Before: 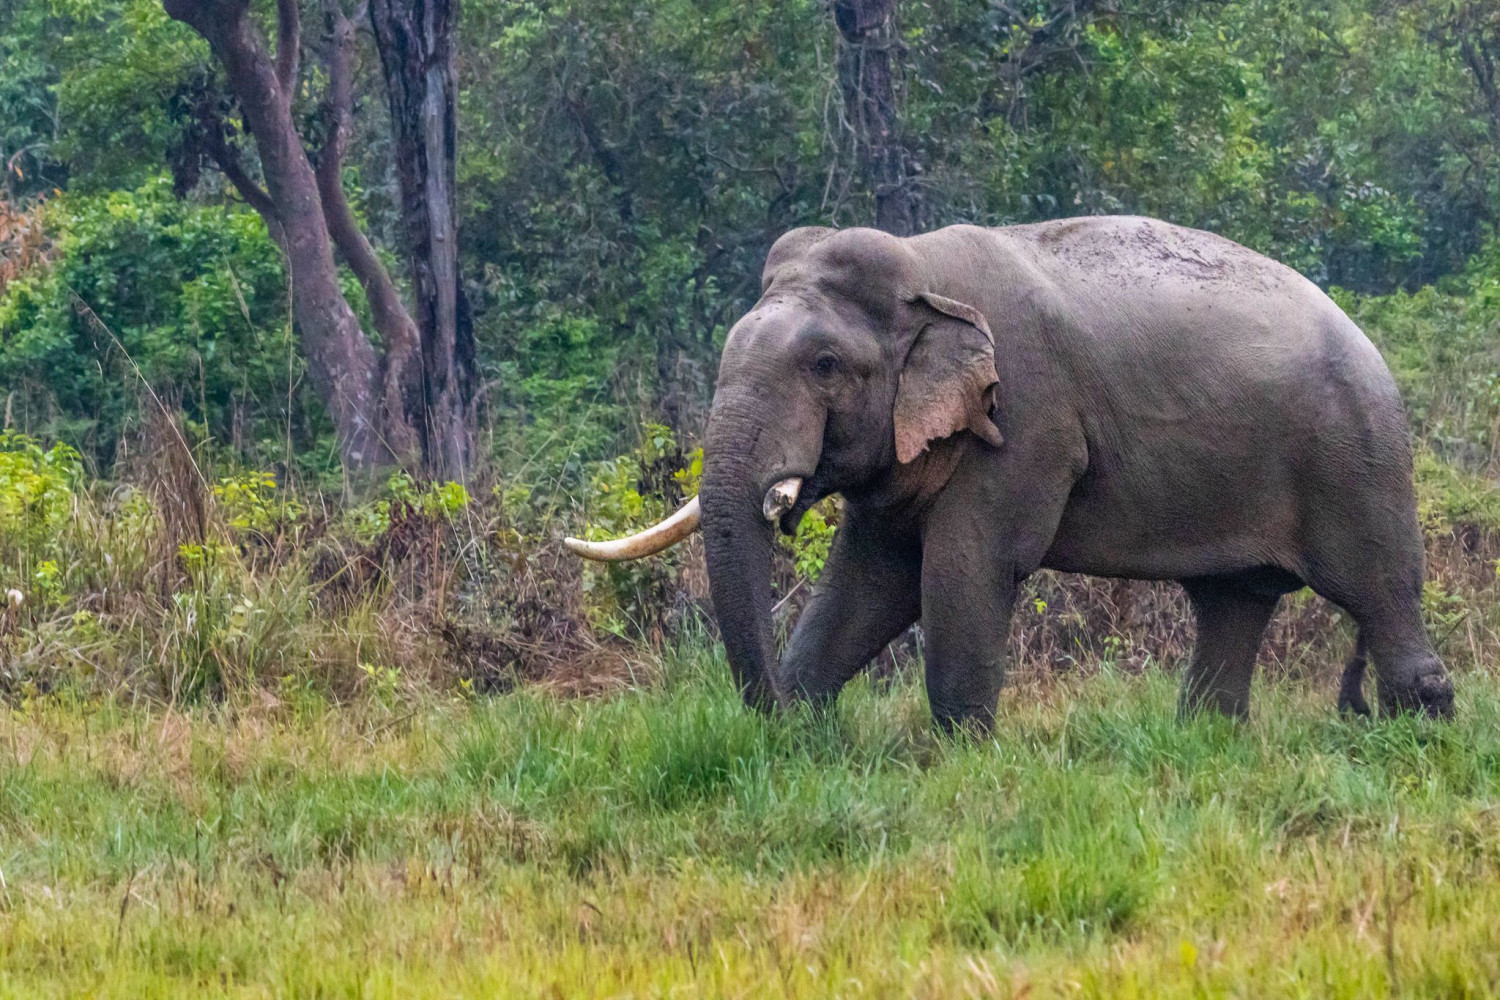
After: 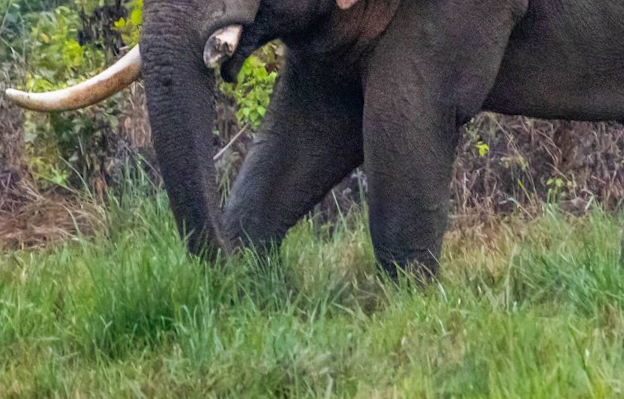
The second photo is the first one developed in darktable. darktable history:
crop: left 37.221%, top 45.169%, right 20.63%, bottom 13.777%
rotate and perspective: rotation -1°, crop left 0.011, crop right 0.989, crop top 0.025, crop bottom 0.975
